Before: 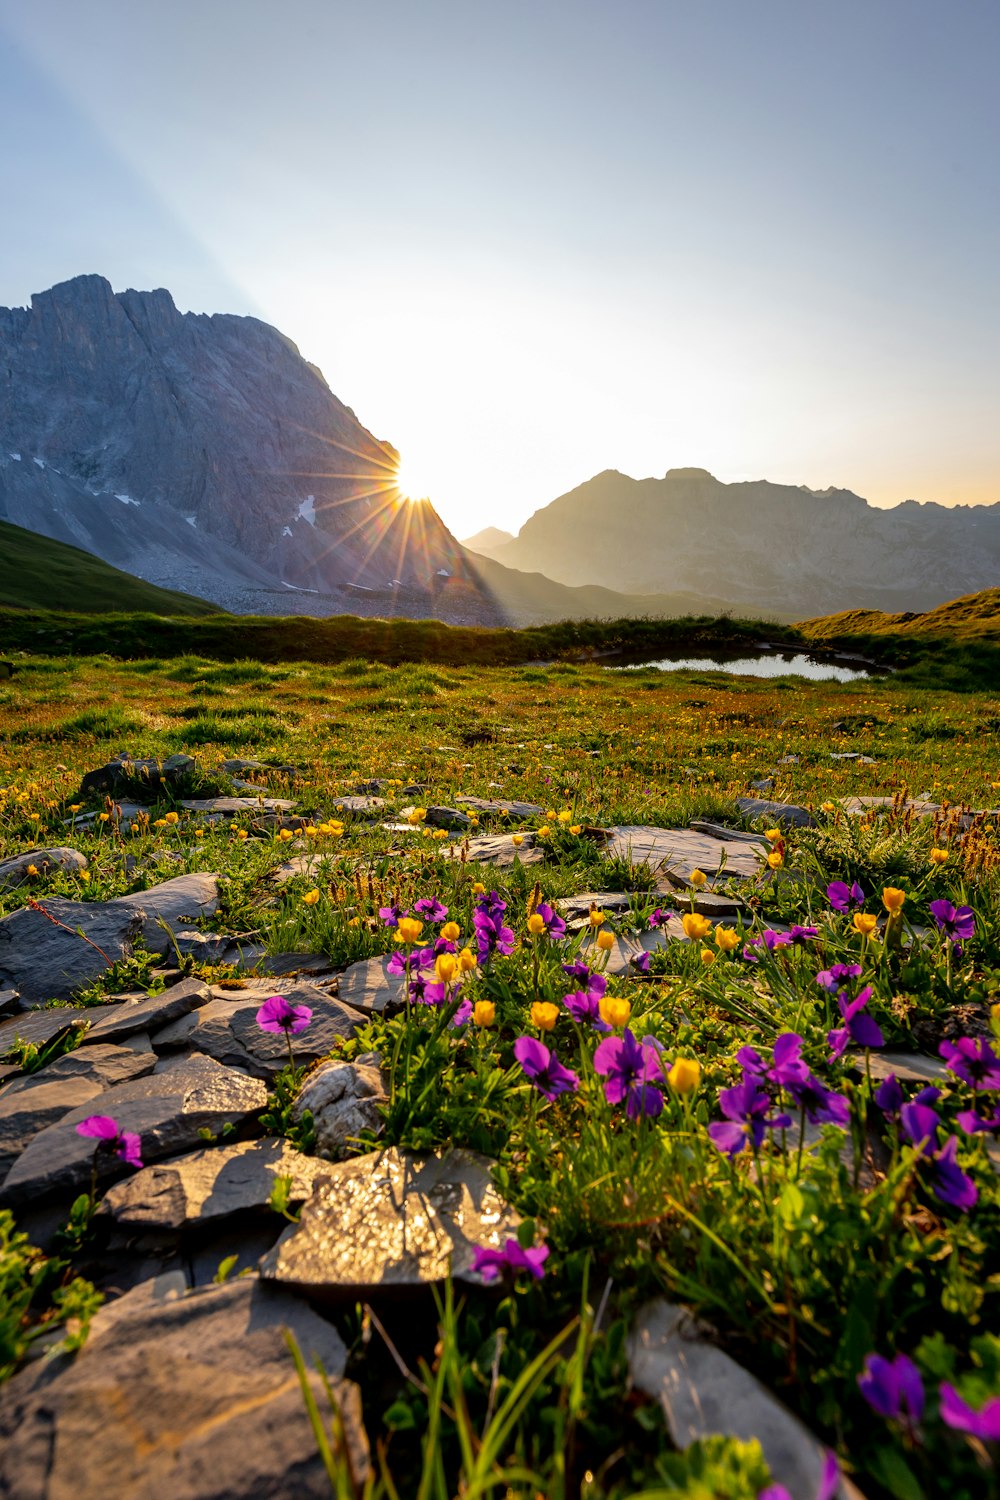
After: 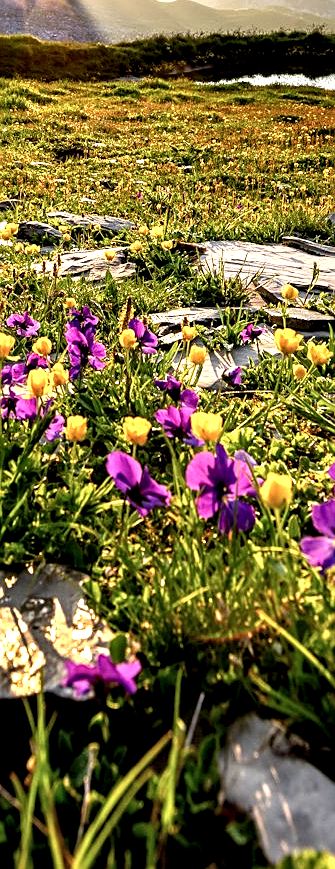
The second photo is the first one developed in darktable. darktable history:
contrast brightness saturation: contrast 0.06, brightness -0.005, saturation -0.219
crop: left 40.882%, top 39.035%, right 25.544%, bottom 3.018%
local contrast: highlights 25%, shadows 75%, midtone range 0.747
exposure: exposure -0.057 EV, compensate highlight preservation false
color balance rgb: global offset › luminance -0.264%, perceptual saturation grading › global saturation -0.029%, saturation formula JzAzBz (2021)
sharpen: on, module defaults
levels: levels [0, 0.352, 0.703]
